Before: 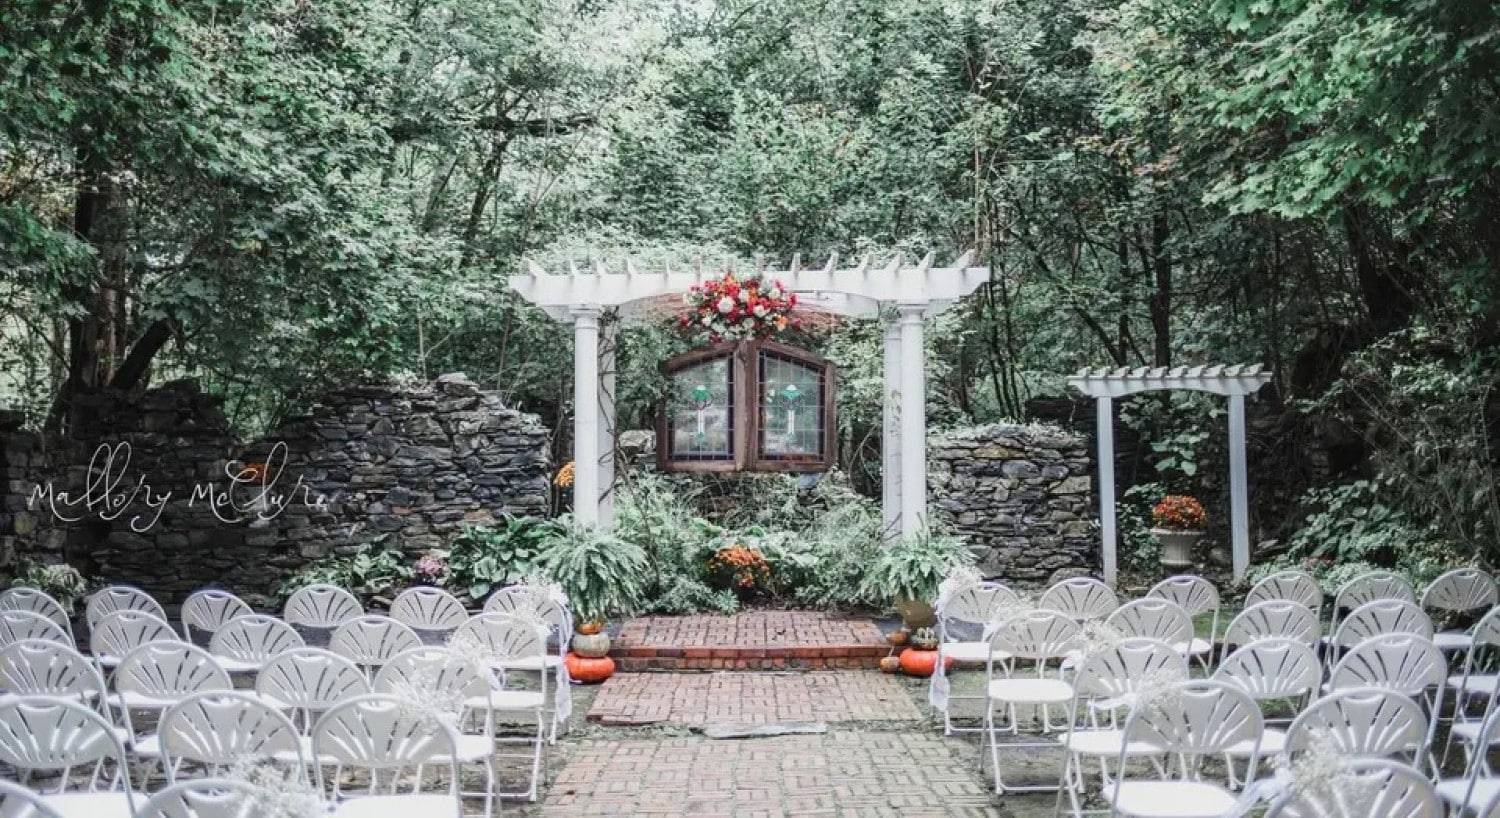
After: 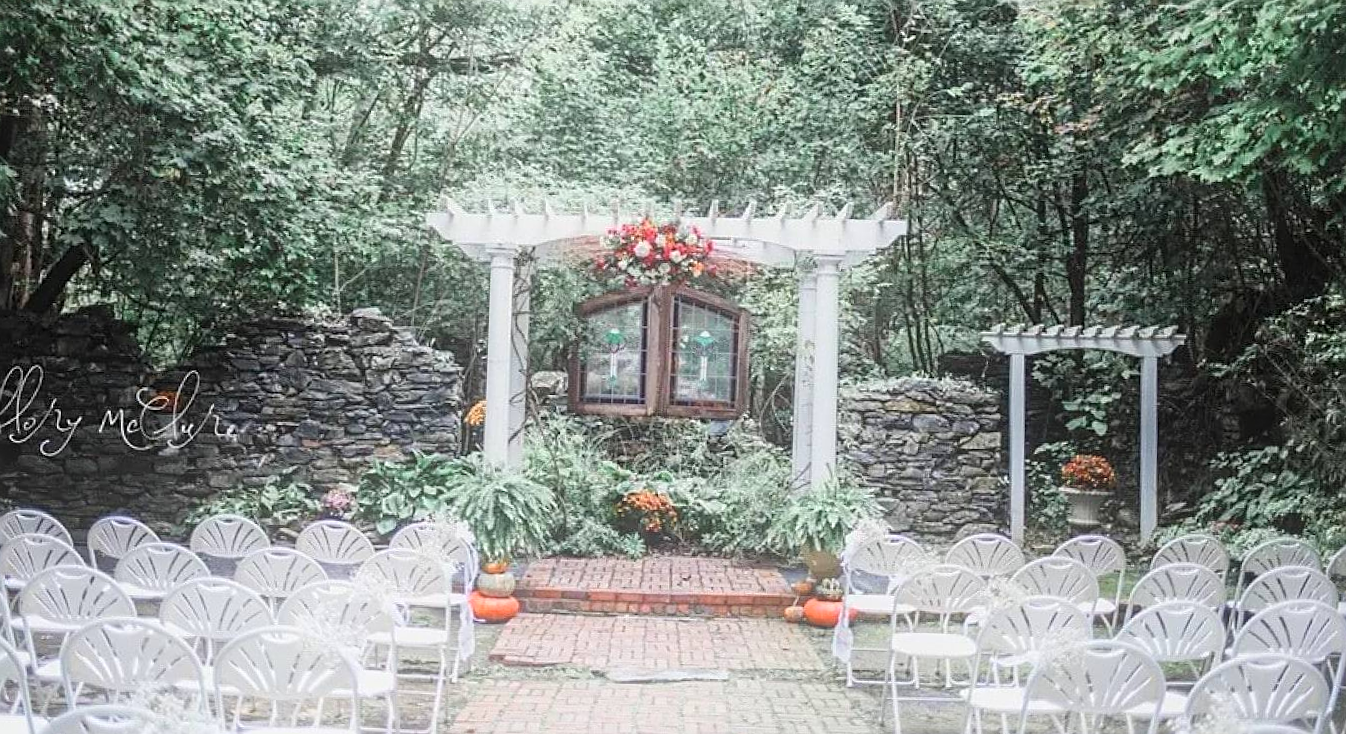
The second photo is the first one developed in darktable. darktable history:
bloom: on, module defaults
crop and rotate: angle -1.96°, left 3.097%, top 4.154%, right 1.586%, bottom 0.529%
sharpen: on, module defaults
